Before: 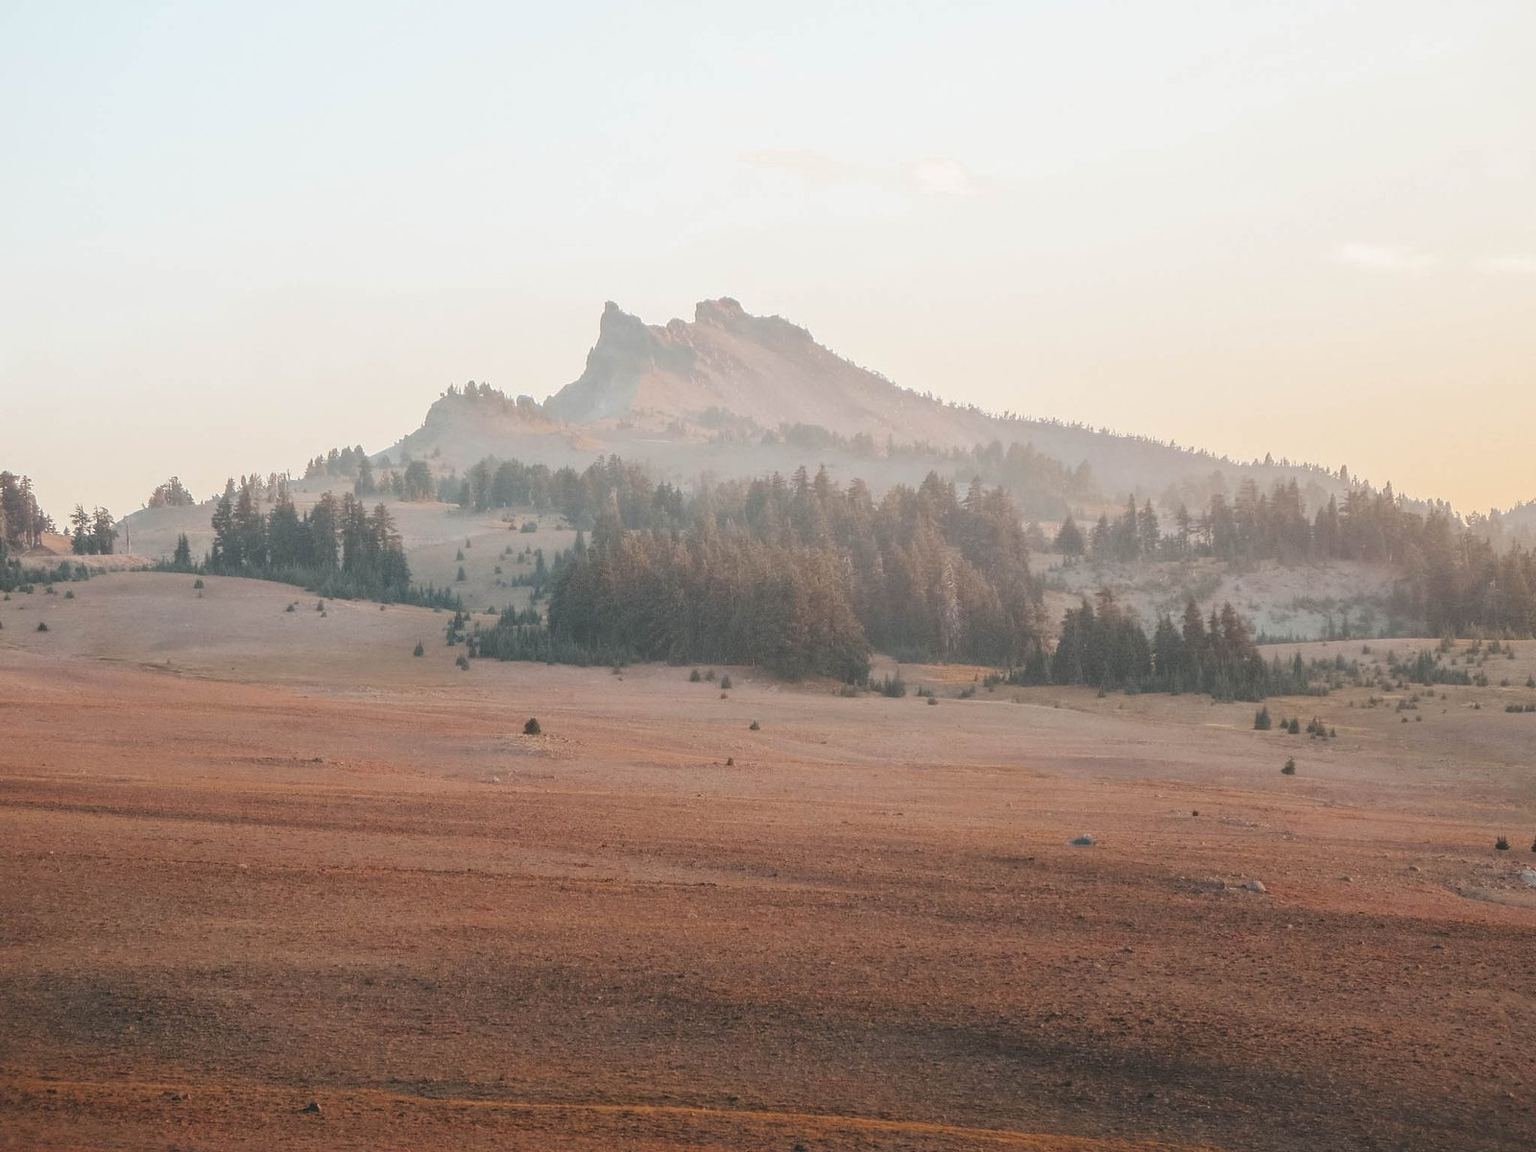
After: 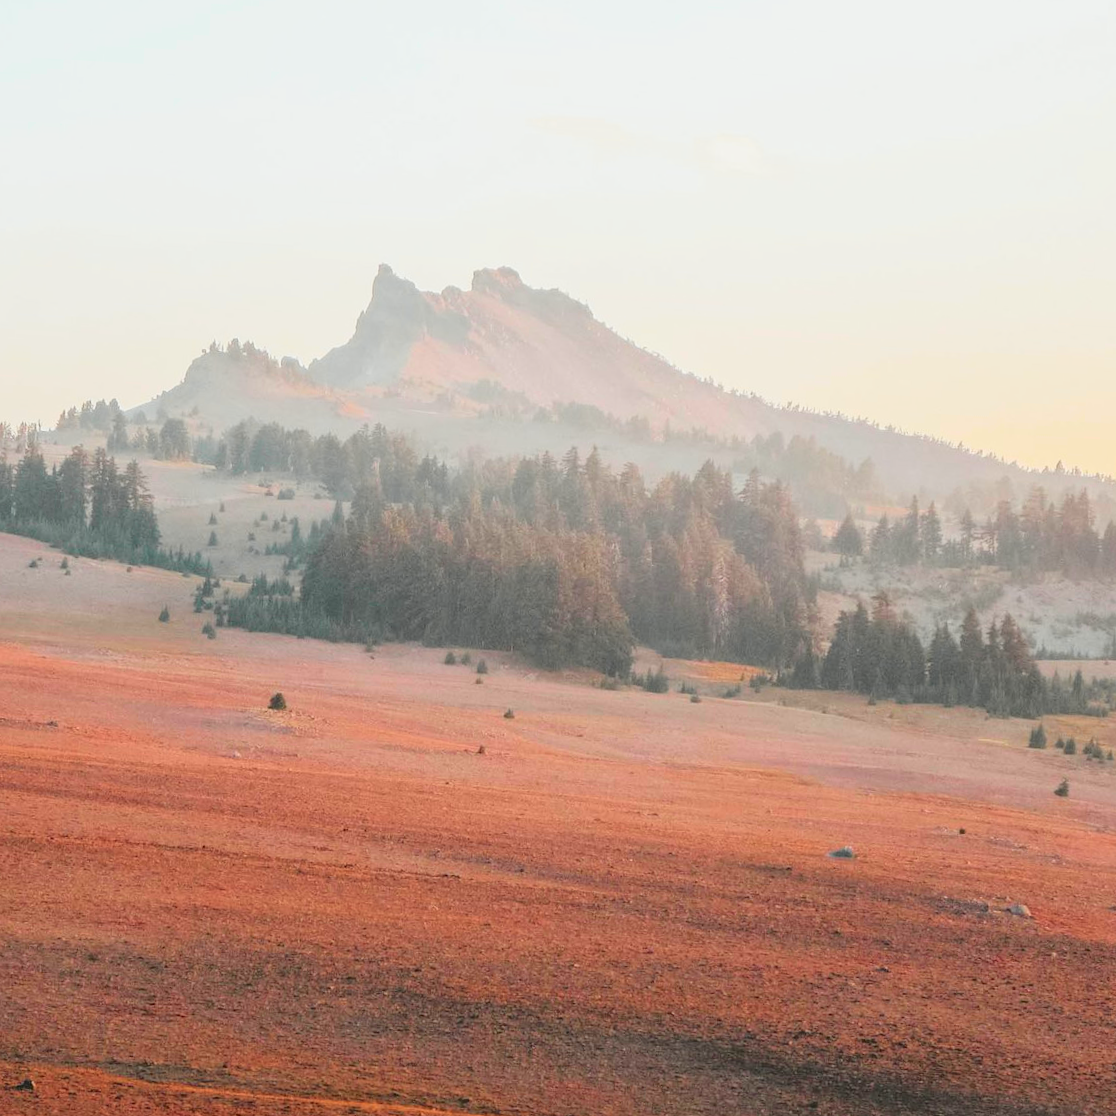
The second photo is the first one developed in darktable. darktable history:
white balance: emerald 1
tone curve: curves: ch0 [(0, 0.013) (0.137, 0.121) (0.326, 0.386) (0.489, 0.573) (0.663, 0.749) (0.854, 0.897) (1, 0.974)]; ch1 [(0, 0) (0.366, 0.367) (0.475, 0.453) (0.494, 0.493) (0.504, 0.497) (0.544, 0.579) (0.562, 0.619) (0.622, 0.694) (1, 1)]; ch2 [(0, 0) (0.333, 0.346) (0.375, 0.375) (0.424, 0.43) (0.476, 0.492) (0.502, 0.503) (0.533, 0.541) (0.572, 0.615) (0.605, 0.656) (0.641, 0.709) (1, 1)], color space Lab, independent channels, preserve colors none
crop and rotate: angle -3.27°, left 14.277%, top 0.028%, right 10.766%, bottom 0.028%
